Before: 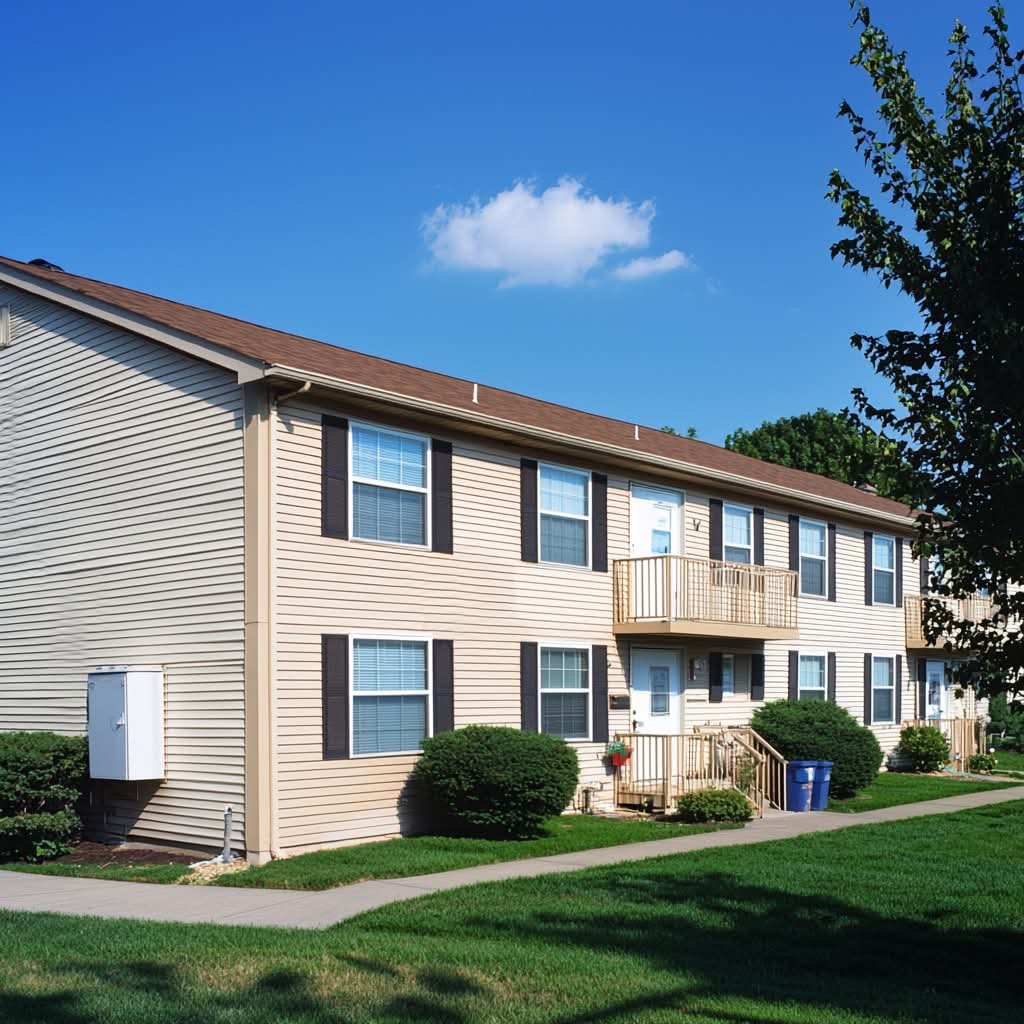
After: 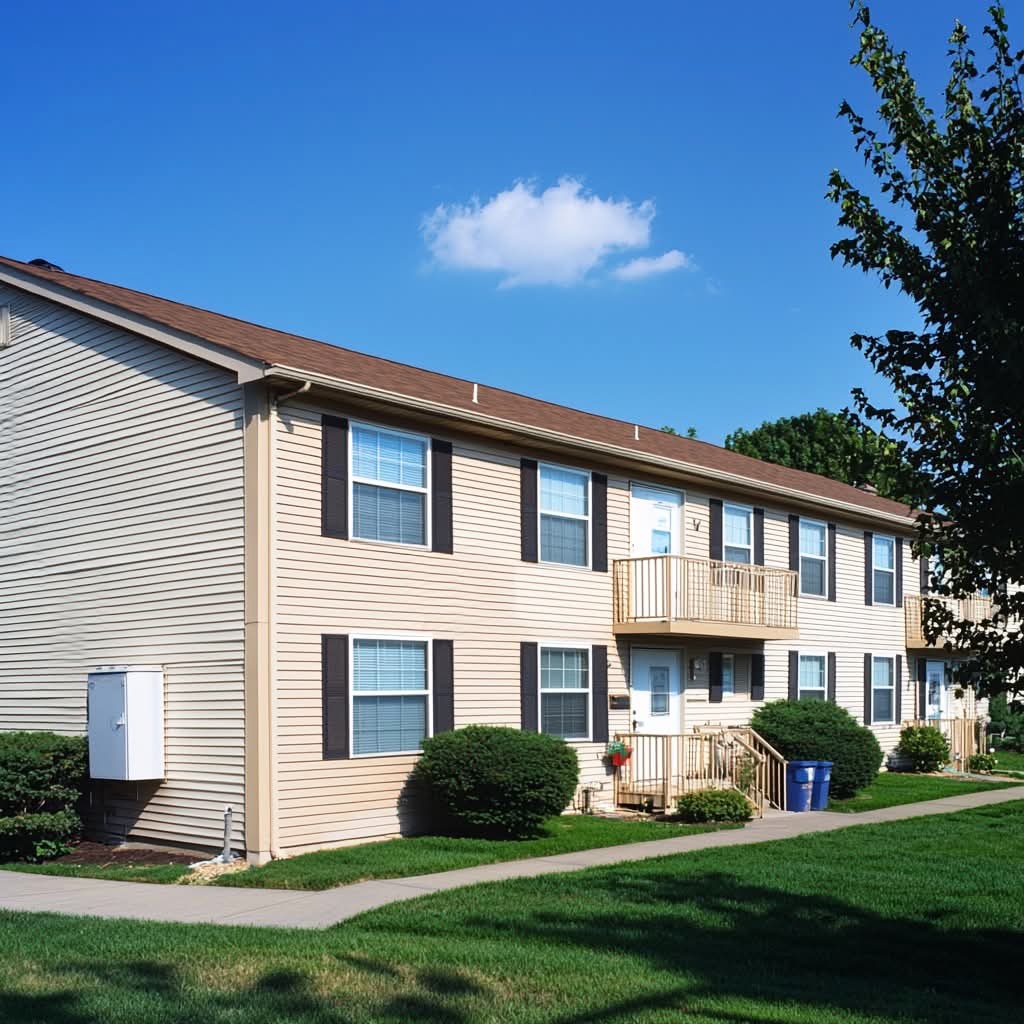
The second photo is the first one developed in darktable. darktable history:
contrast brightness saturation: contrast 0.096, brightness 0.012, saturation 0.019
color zones: mix 29.78%
